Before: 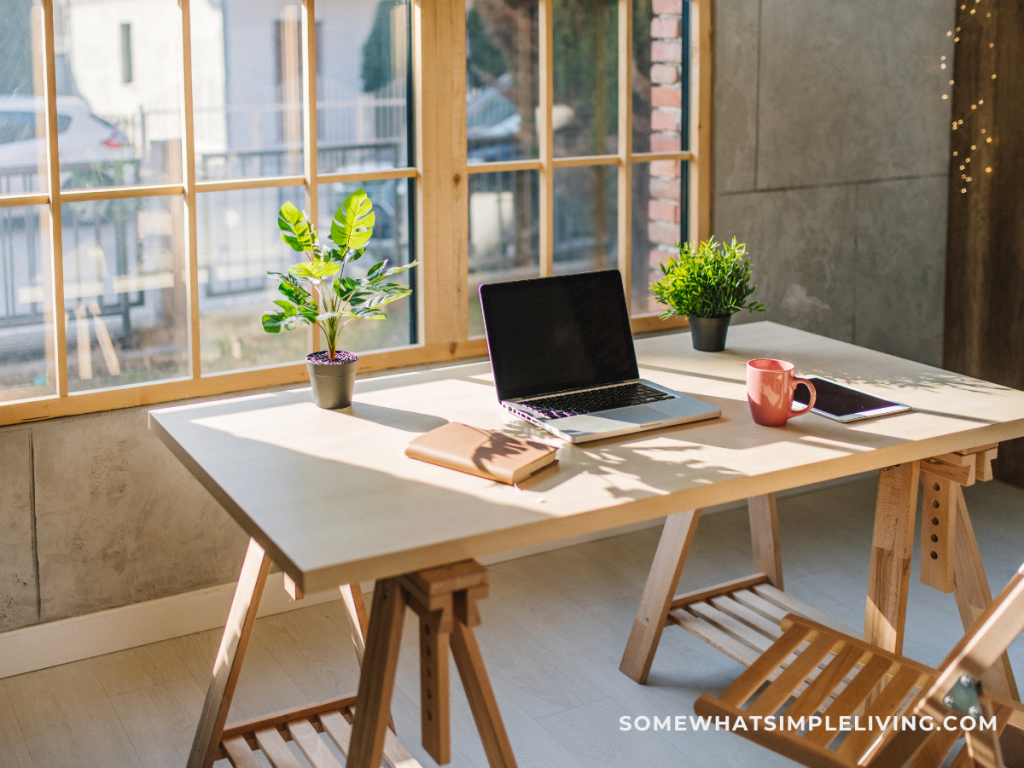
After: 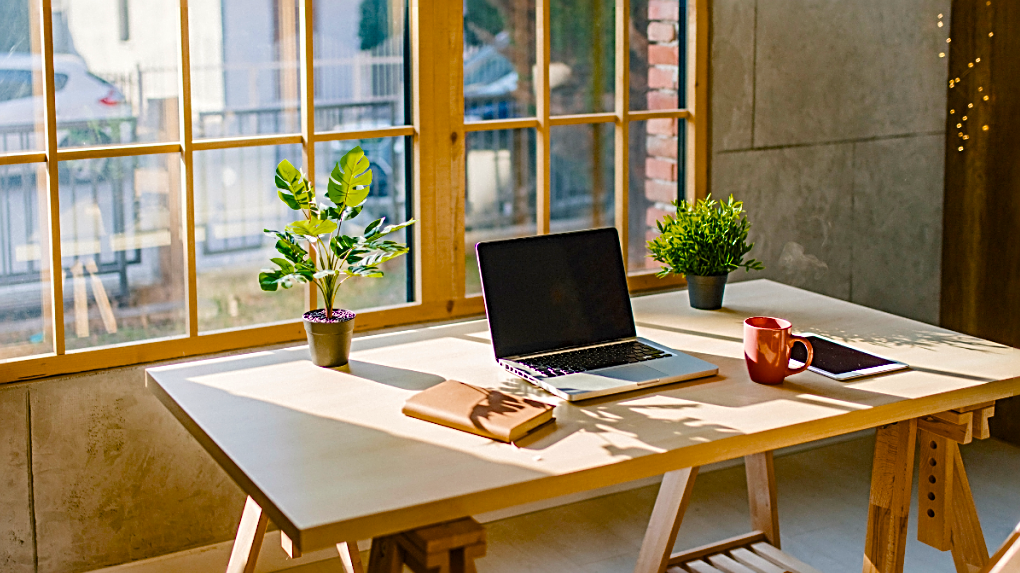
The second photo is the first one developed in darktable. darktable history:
sharpen: radius 2.598, amount 0.7
color balance rgb: perceptual saturation grading › global saturation 36.451%, perceptual saturation grading › shadows 35.433%, global vibrance 7.309%, saturation formula JzAzBz (2021)
crop: left 0.381%, top 5.487%, bottom 19.806%
